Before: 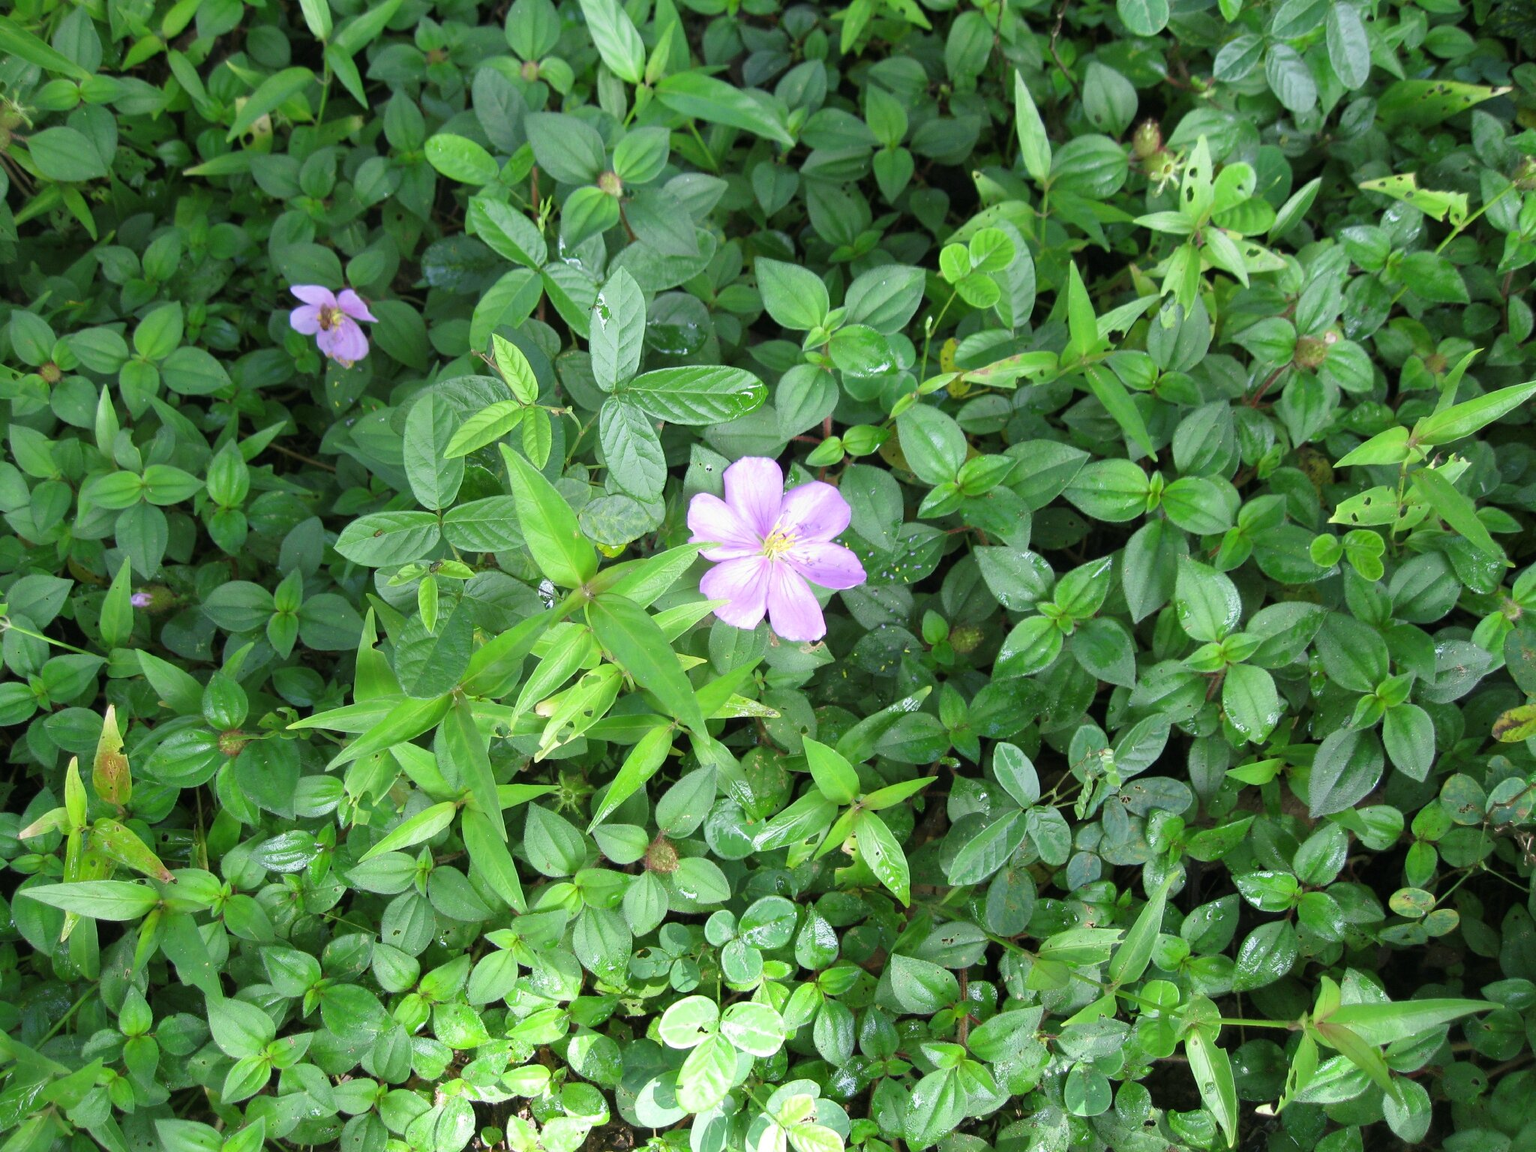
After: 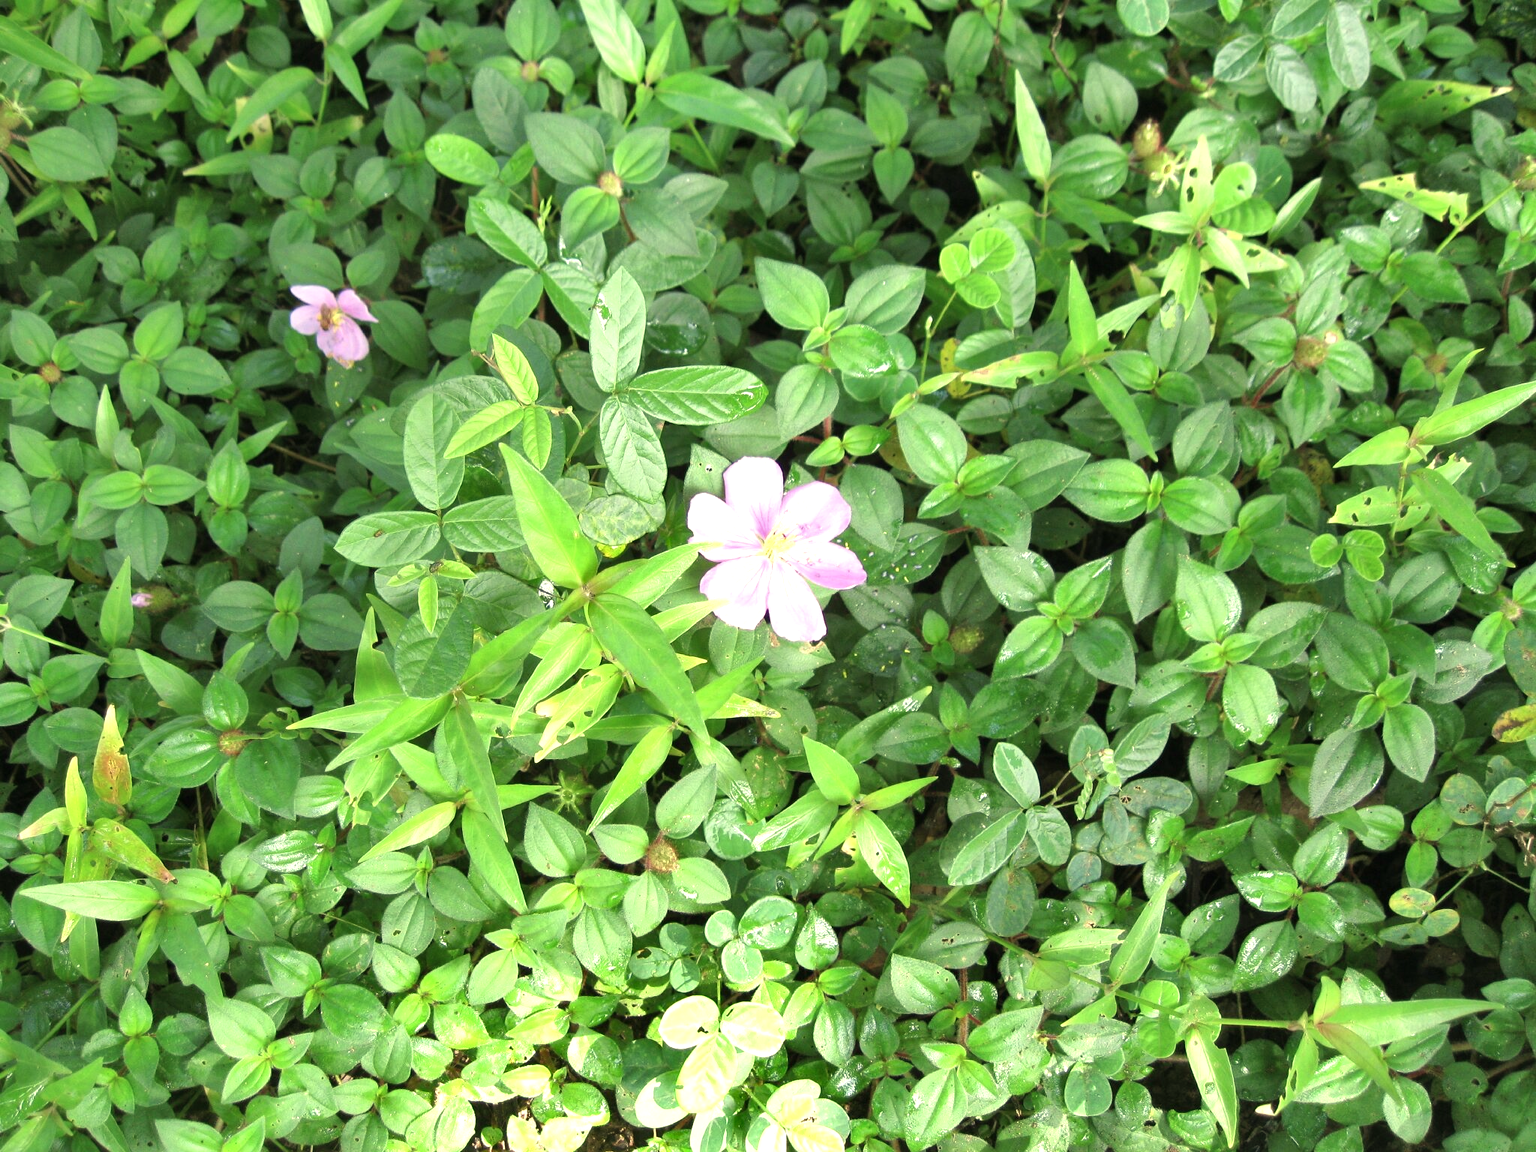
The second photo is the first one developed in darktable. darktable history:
shadows and highlights: white point adjustment 10, highlights -64.21, highlights color adjustment 49.47%, soften with gaussian
exposure: exposure 0.137 EV
highlight reconstruction: method clip highlights, clipping threshold 0
white balance: red 1.073, green 1.011, blue 0.842
